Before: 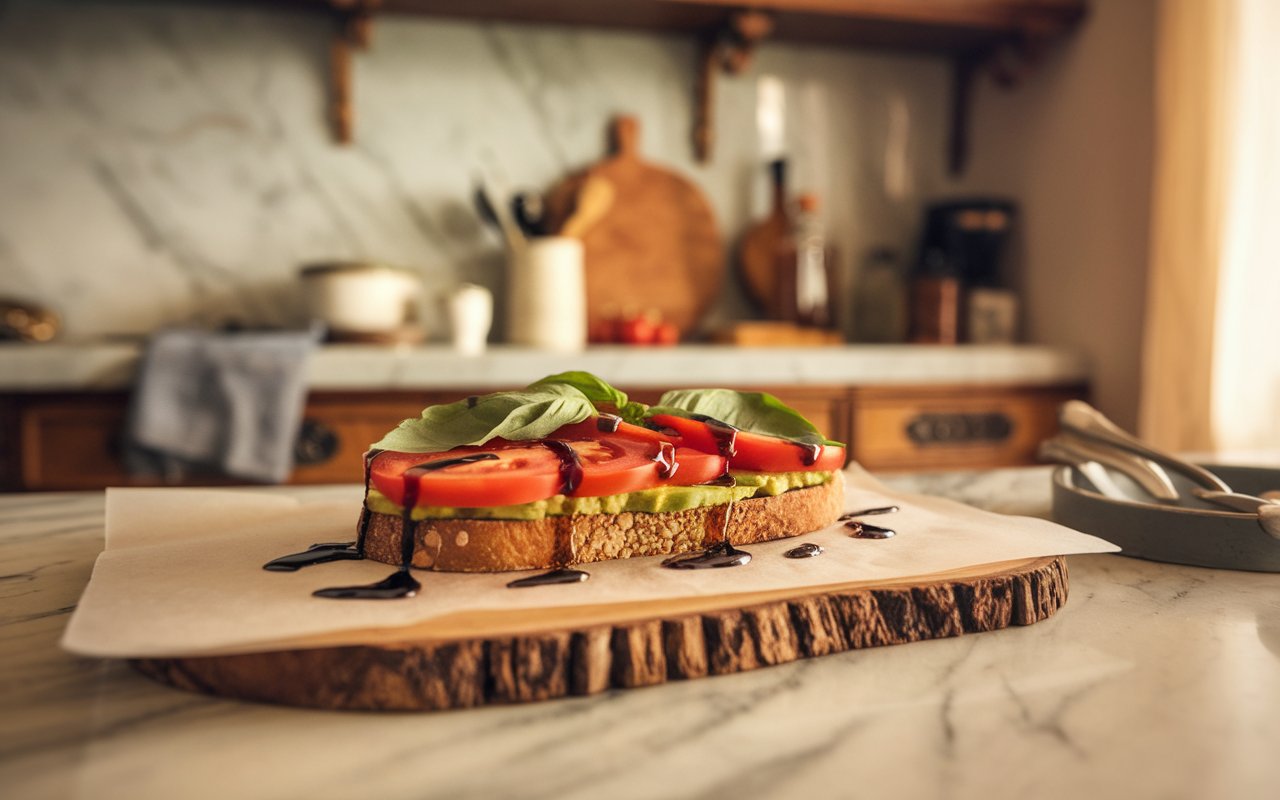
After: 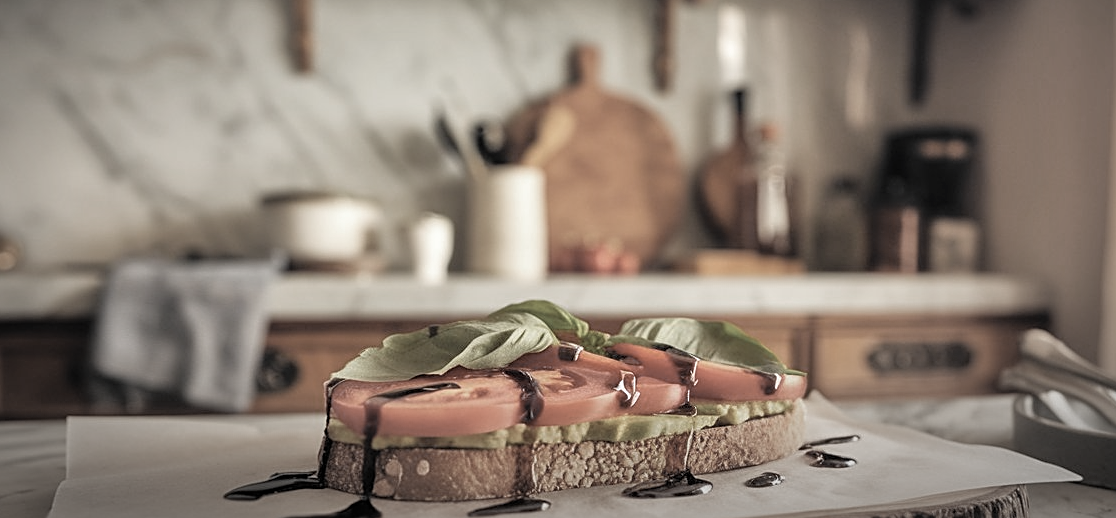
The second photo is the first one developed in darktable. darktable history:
sharpen: on, module defaults
crop: left 3.113%, top 8.924%, right 9.637%, bottom 26.291%
shadows and highlights: radius 128.3, shadows 21.08, highlights -21.91, low approximation 0.01
vignetting: fall-off radius 70.47%, center (-0.054, -0.357), automatic ratio true
exposure: compensate exposure bias true, compensate highlight preservation false
color zones: curves: ch0 [(0, 0.613) (0.01, 0.613) (0.245, 0.448) (0.498, 0.529) (0.642, 0.665) (0.879, 0.777) (0.99, 0.613)]; ch1 [(0, 0.035) (0.121, 0.189) (0.259, 0.197) (0.415, 0.061) (0.589, 0.022) (0.732, 0.022) (0.857, 0.026) (0.991, 0.053)]
tone equalizer: -8 EV 0.009 EV, -7 EV -0.028 EV, -6 EV 0.026 EV, -5 EV 0.033 EV, -4 EV 0.273 EV, -3 EV 0.658 EV, -2 EV 0.557 EV, -1 EV 0.202 EV, +0 EV 0.035 EV
